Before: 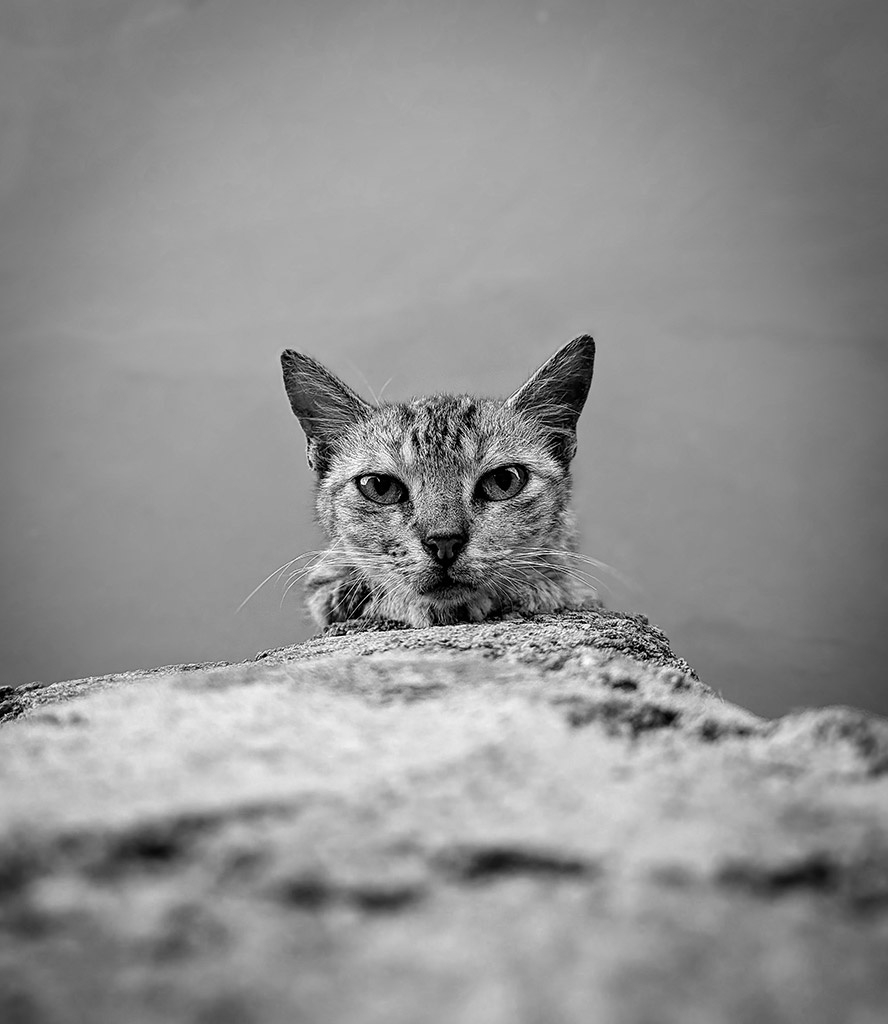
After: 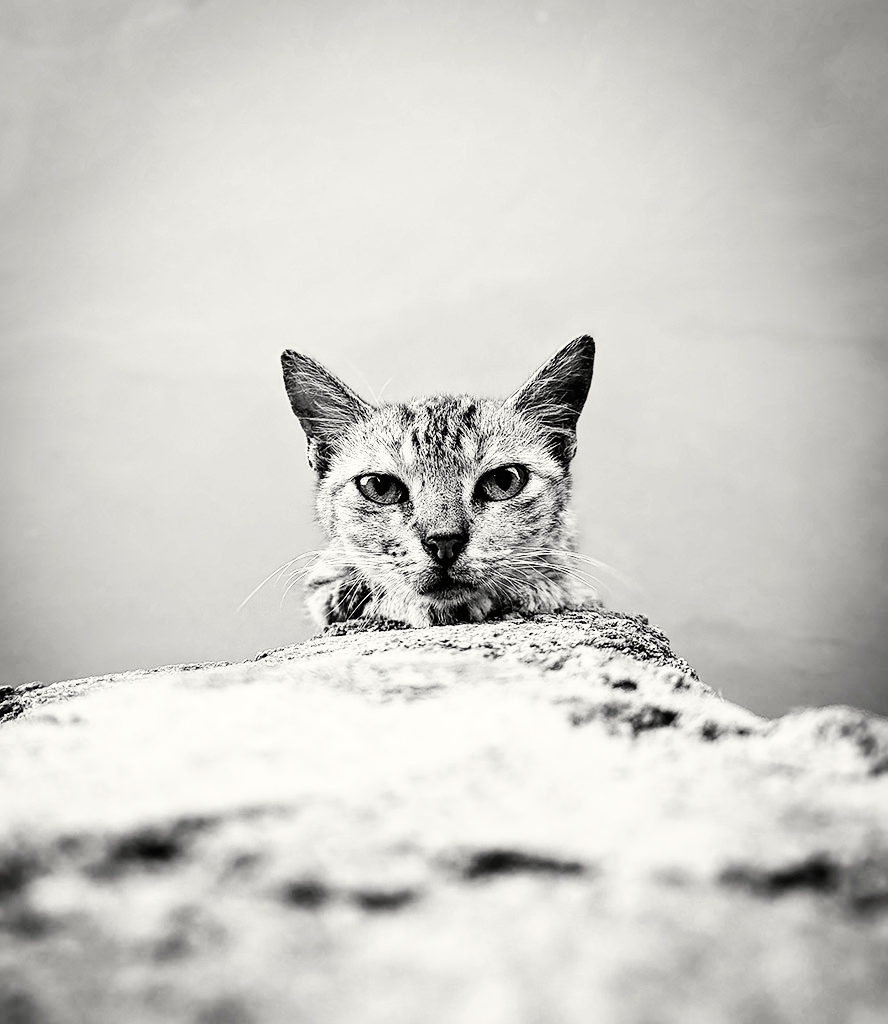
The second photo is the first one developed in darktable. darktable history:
base curve: curves: ch0 [(0, 0) (0.007, 0.004) (0.027, 0.03) (0.046, 0.07) (0.207, 0.54) (0.442, 0.872) (0.673, 0.972) (1, 1)], preserve colors none
color correction: highlights b* 3
